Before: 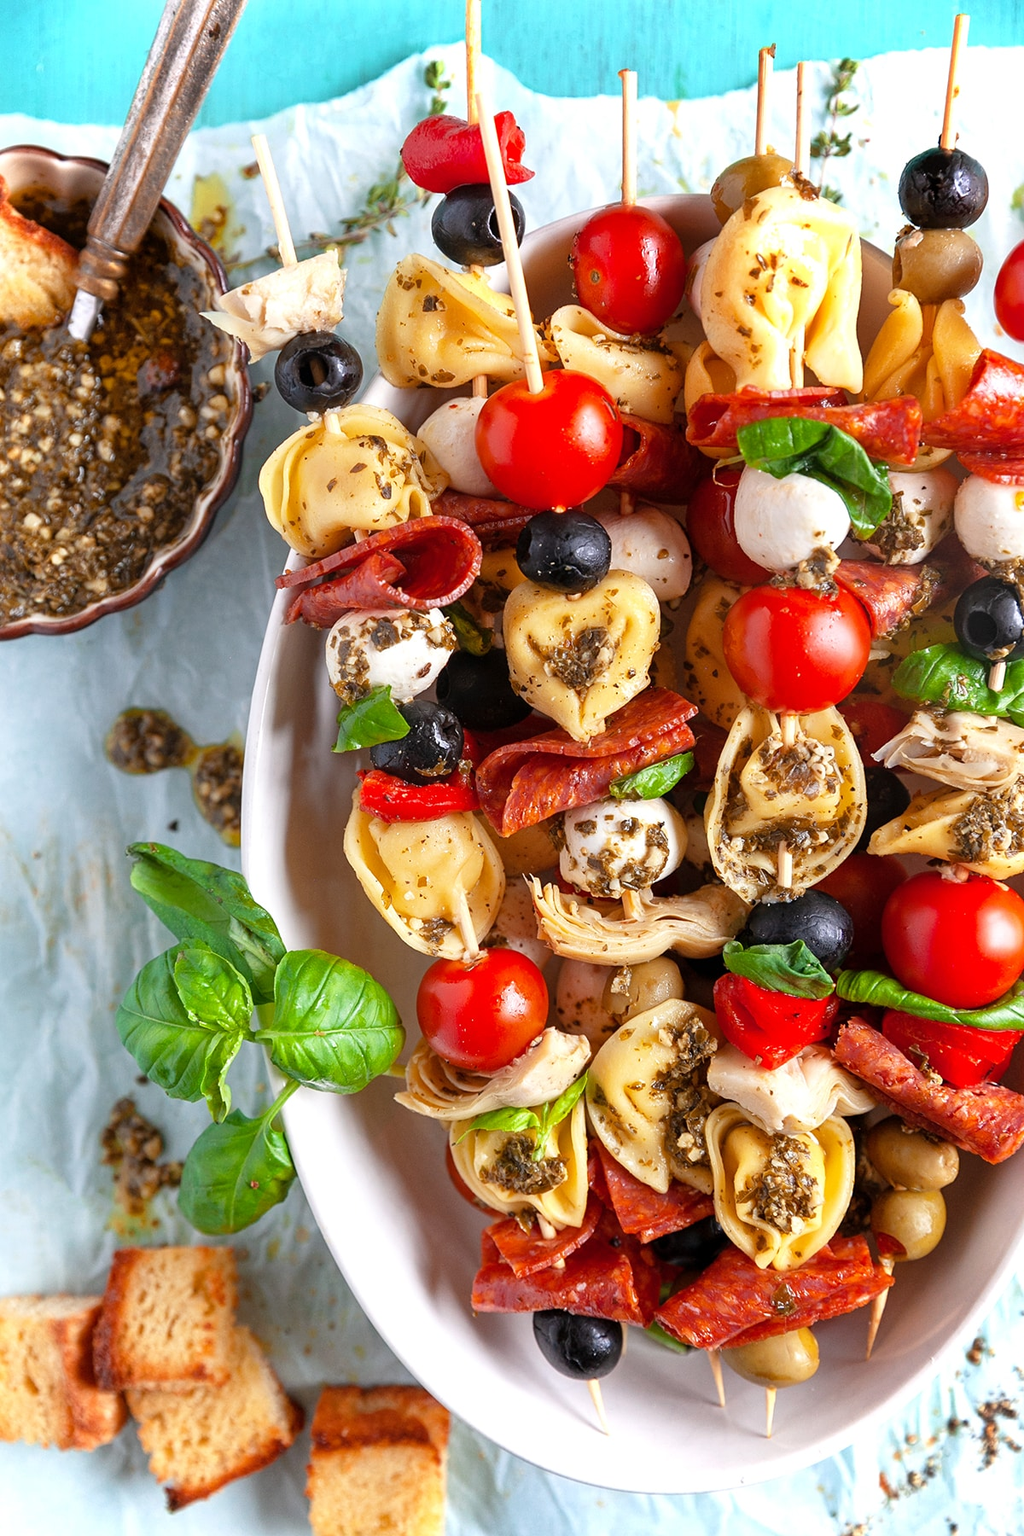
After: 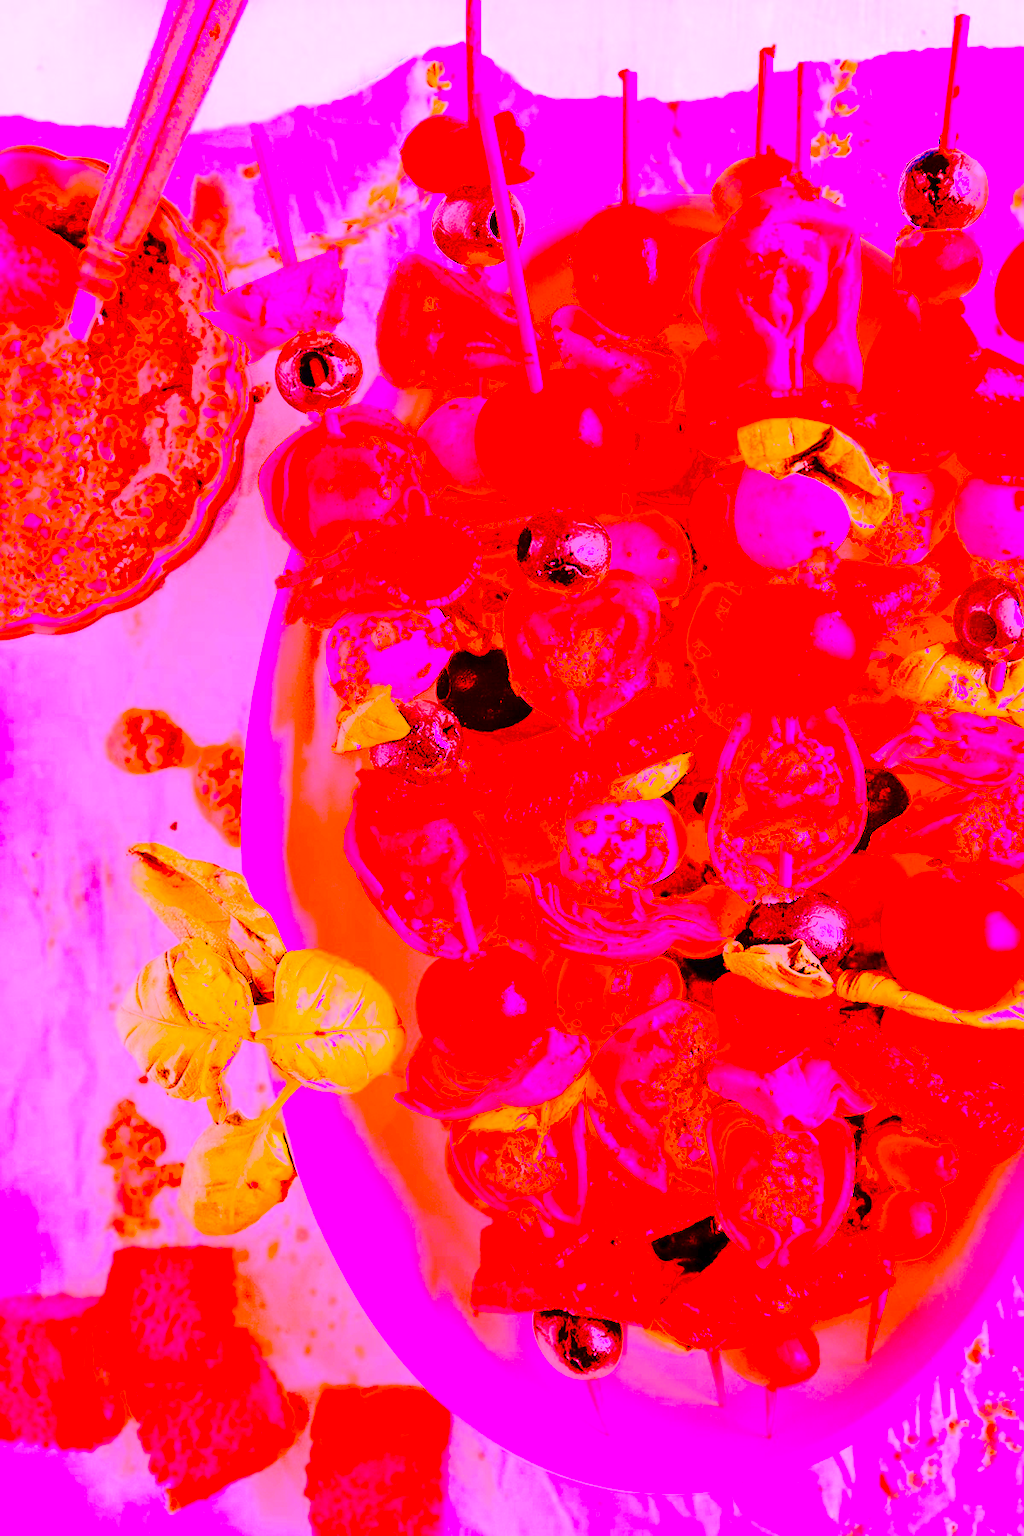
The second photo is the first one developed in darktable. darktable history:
white balance: red 4.26, blue 1.802
exposure: black level correction 0.1, exposure -0.092 EV, compensate highlight preservation false
tone curve: curves: ch0 [(0, 0) (0.003, 0.015) (0.011, 0.019) (0.025, 0.027) (0.044, 0.041) (0.069, 0.055) (0.1, 0.079) (0.136, 0.099) (0.177, 0.149) (0.224, 0.216) (0.277, 0.292) (0.335, 0.383) (0.399, 0.474) (0.468, 0.556) (0.543, 0.632) (0.623, 0.711) (0.709, 0.789) (0.801, 0.871) (0.898, 0.944) (1, 1)], preserve colors none
contrast brightness saturation: contrast 0.2, brightness 0.16, saturation 0.22
